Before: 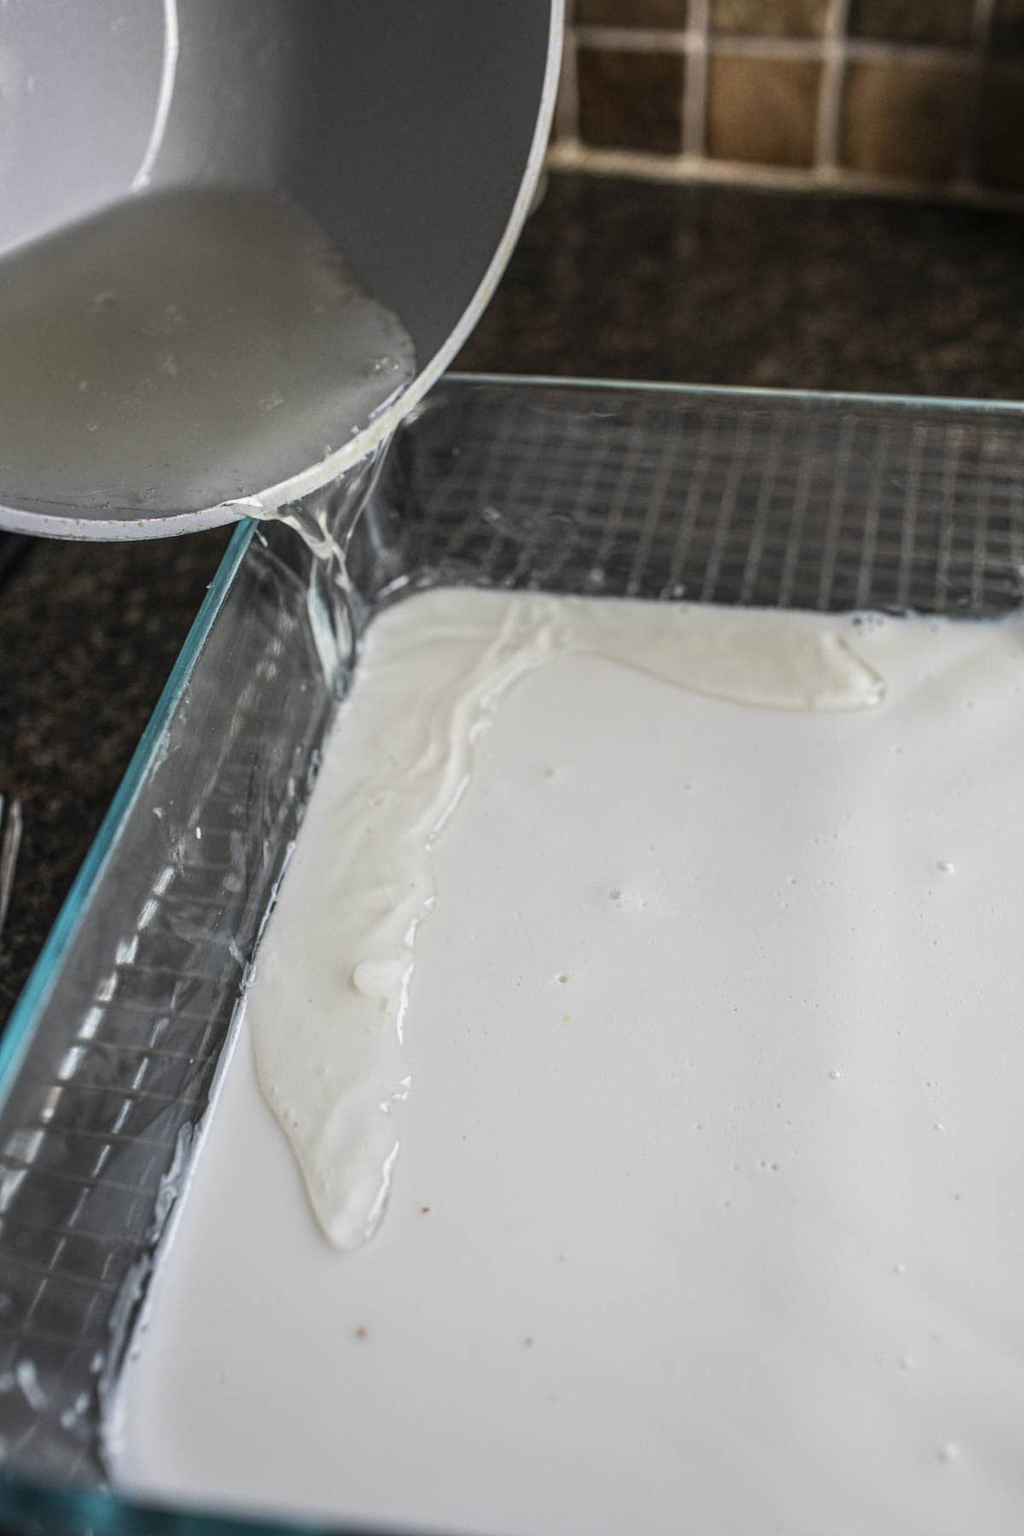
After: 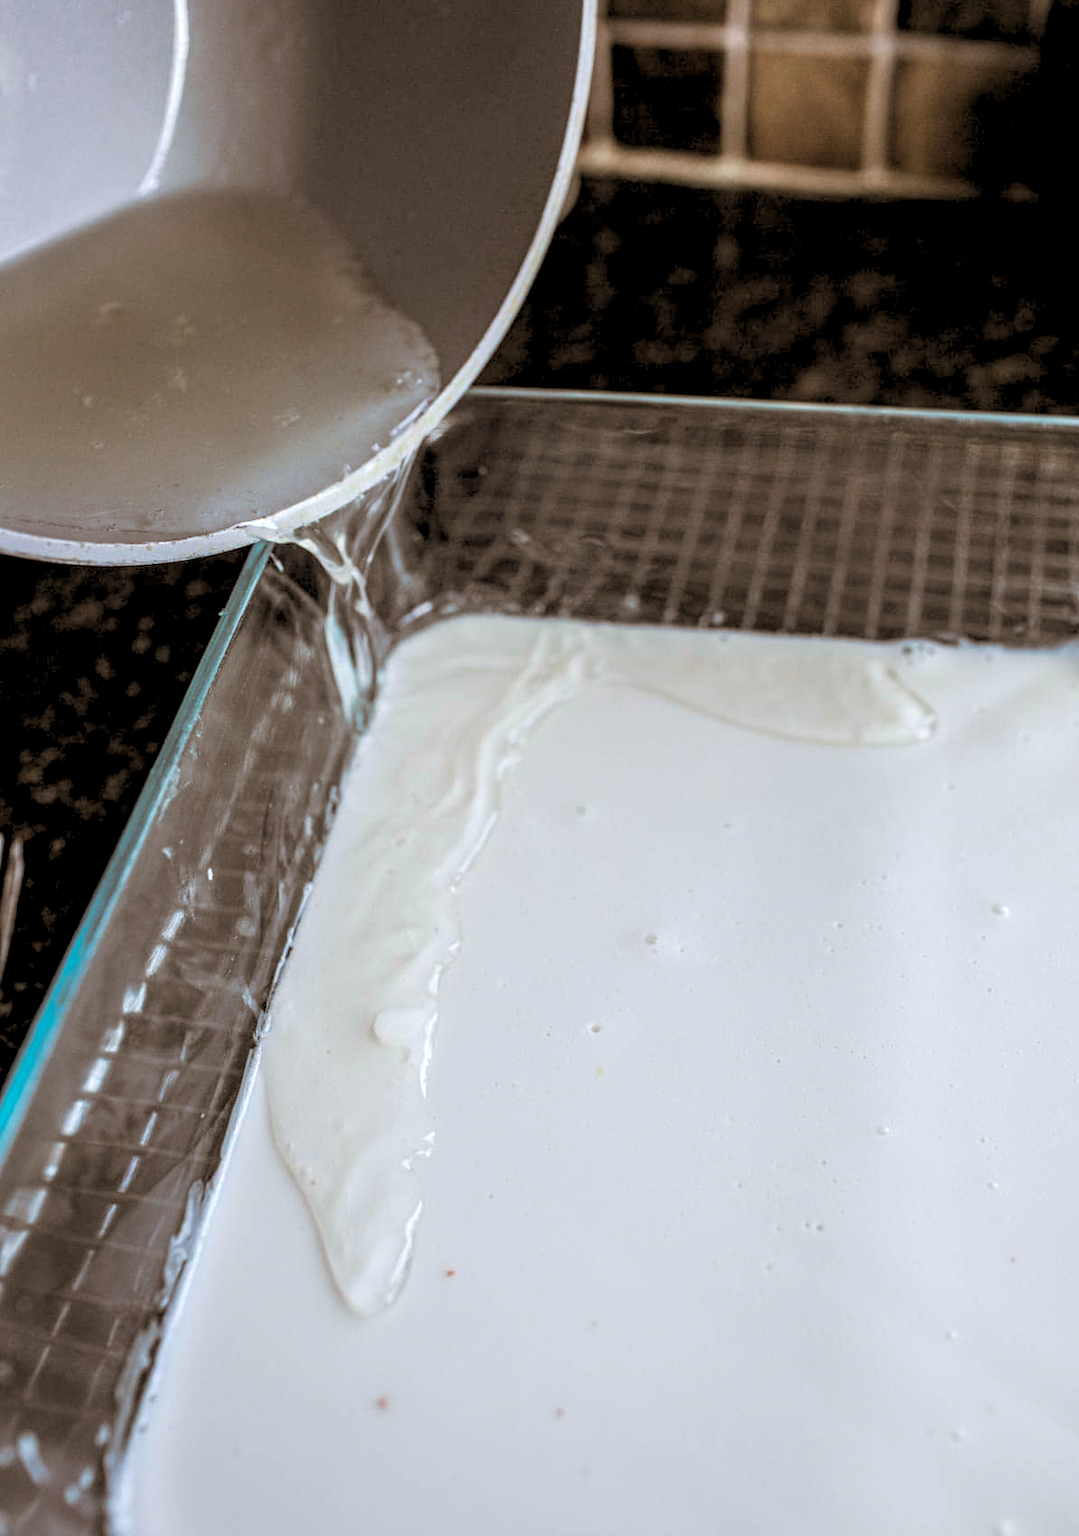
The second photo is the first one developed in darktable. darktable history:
rgb levels: levels [[0.013, 0.434, 0.89], [0, 0.5, 1], [0, 0.5, 1]]
white balance: red 0.976, blue 1.04
crop: top 0.448%, right 0.264%, bottom 5.045%
split-toning: shadows › hue 32.4°, shadows › saturation 0.51, highlights › hue 180°, highlights › saturation 0, balance -60.17, compress 55.19%
